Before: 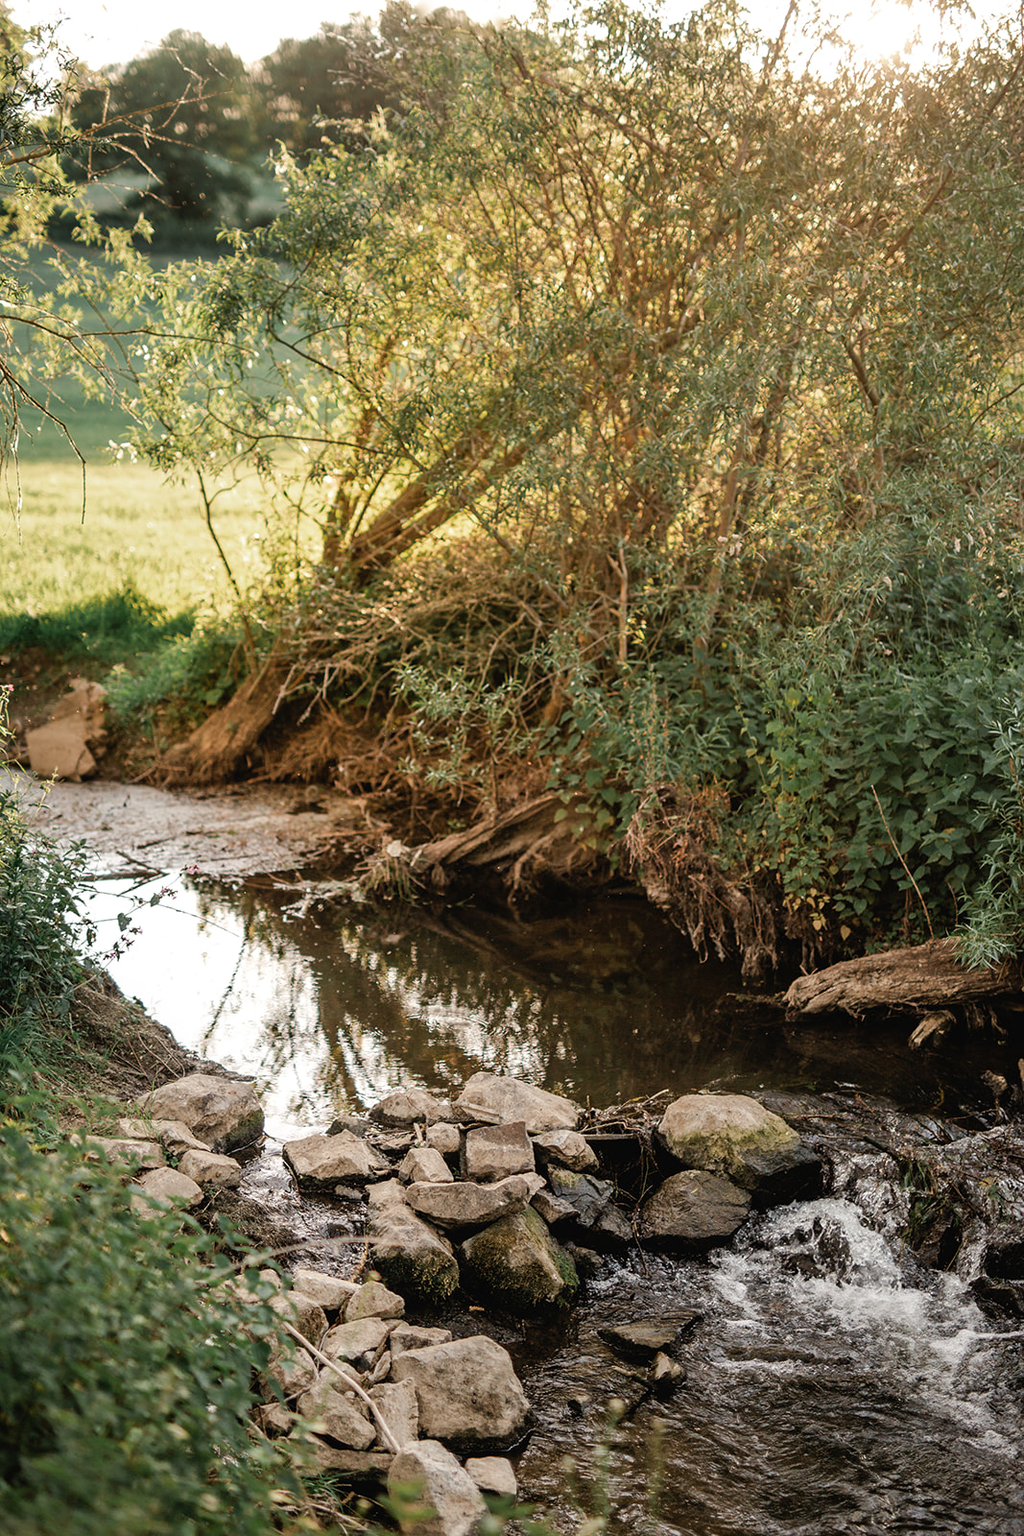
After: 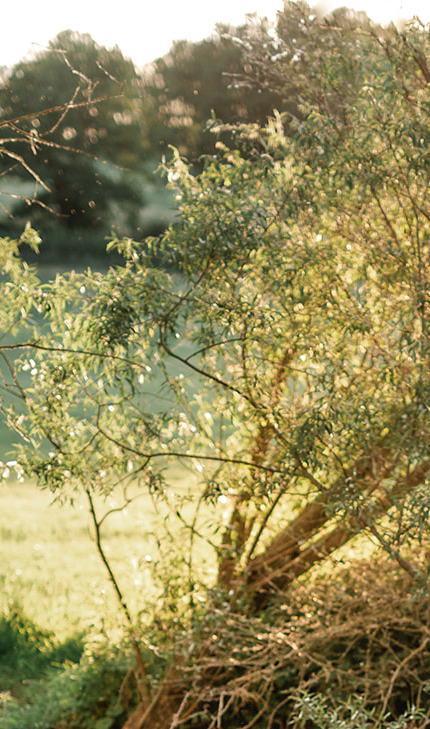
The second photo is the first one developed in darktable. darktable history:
crop and rotate: left 11.222%, top 0.056%, right 48.41%, bottom 54.342%
